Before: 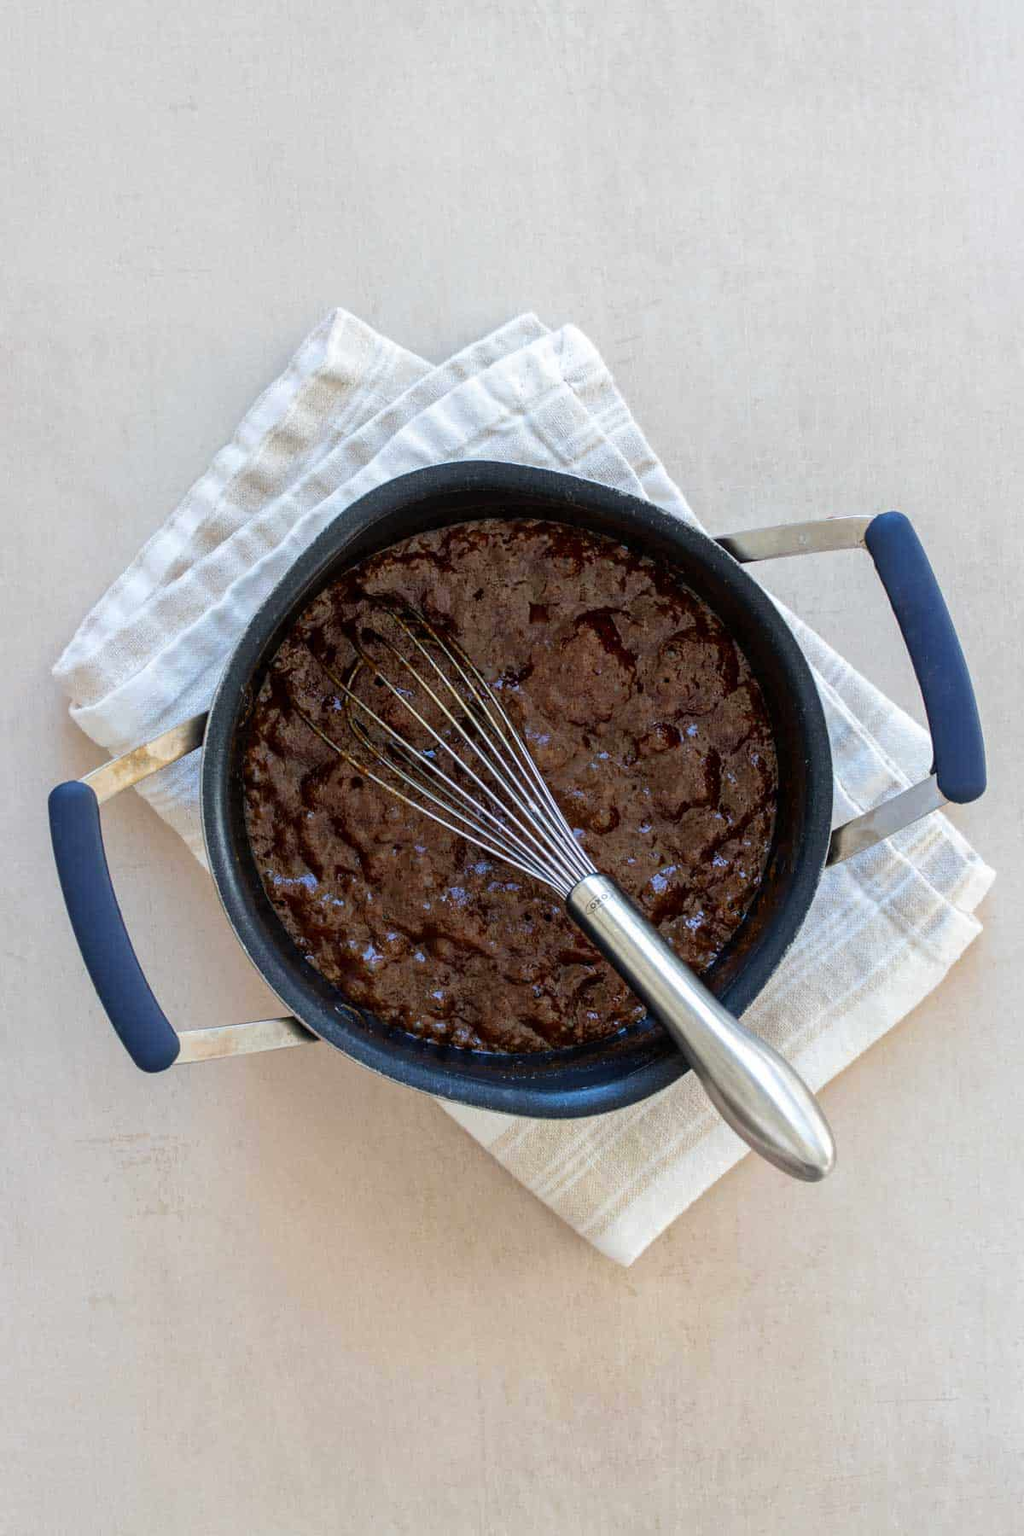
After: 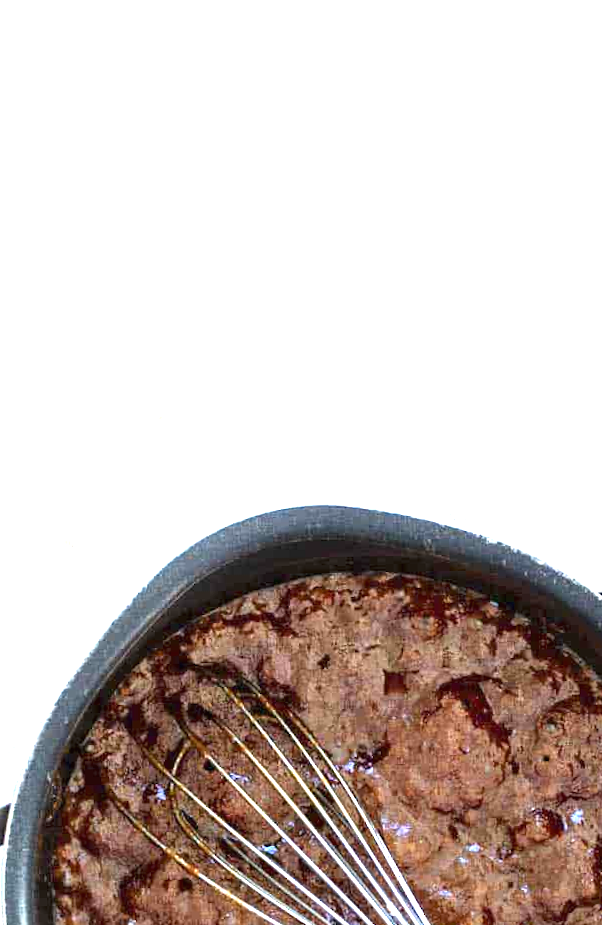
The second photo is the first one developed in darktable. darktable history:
rotate and perspective: rotation -1°, crop left 0.011, crop right 0.989, crop top 0.025, crop bottom 0.975
crop: left 19.556%, right 30.401%, bottom 46.458%
exposure: black level correction 0, exposure 2 EV, compensate highlight preservation false
